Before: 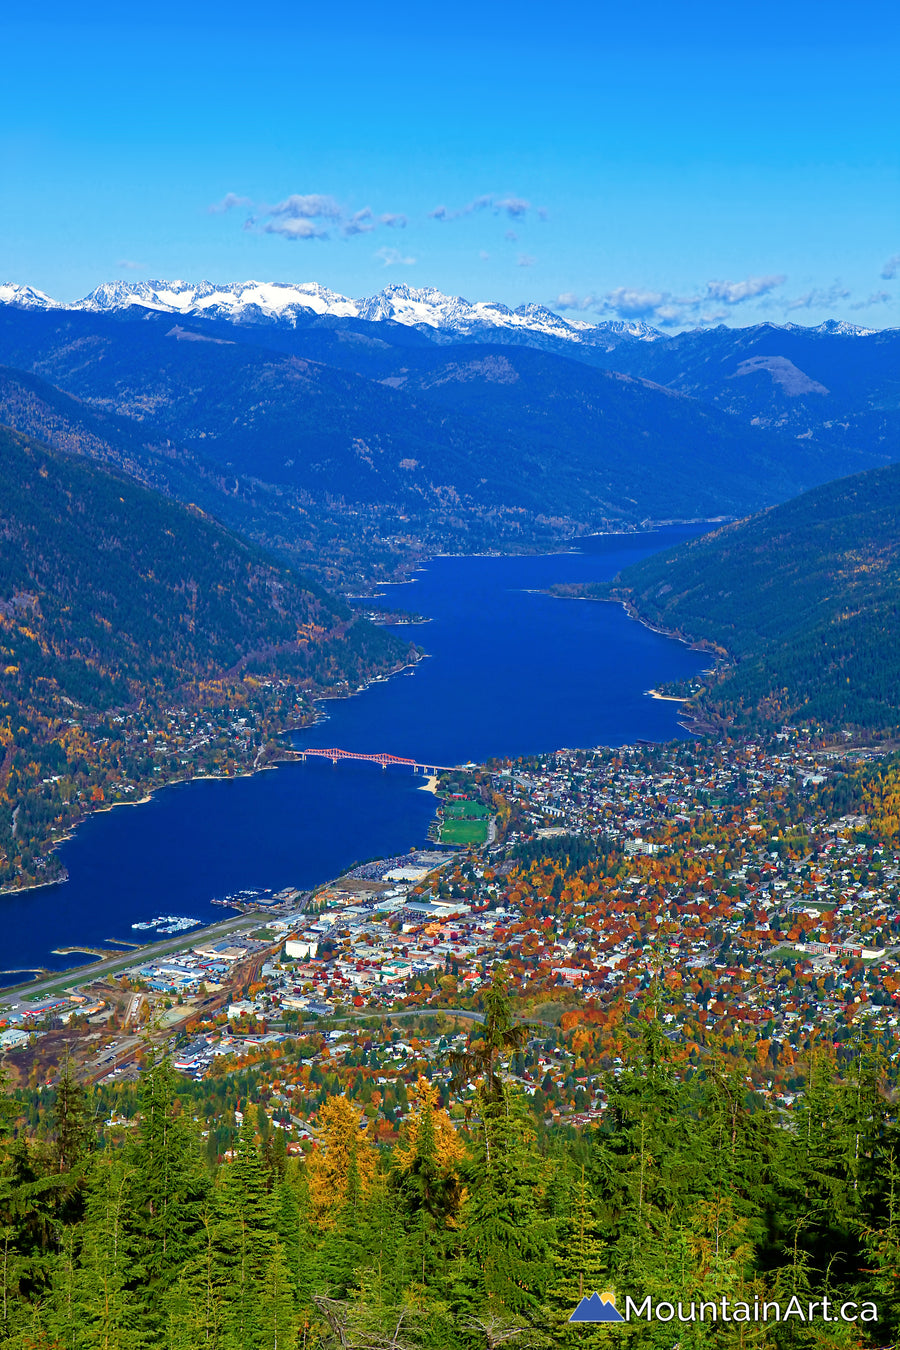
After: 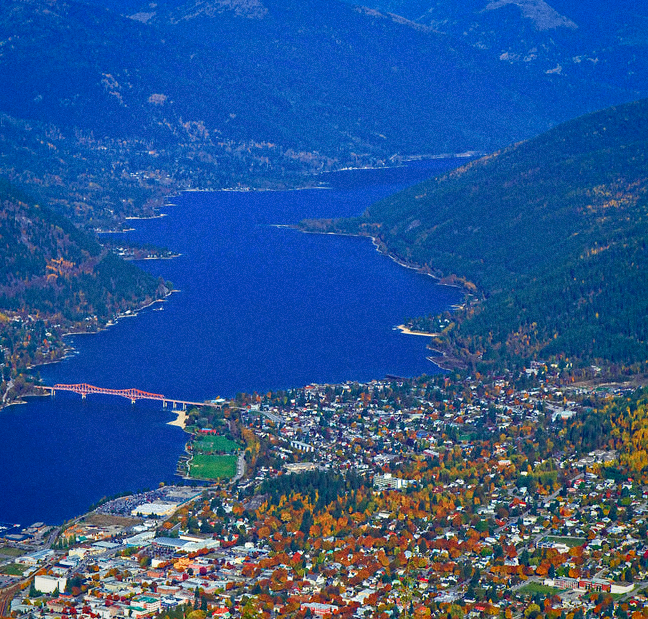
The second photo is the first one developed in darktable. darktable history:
grain: on, module defaults
crop and rotate: left 27.938%, top 27.046%, bottom 27.046%
vignetting: brightness -0.233, saturation 0.141
